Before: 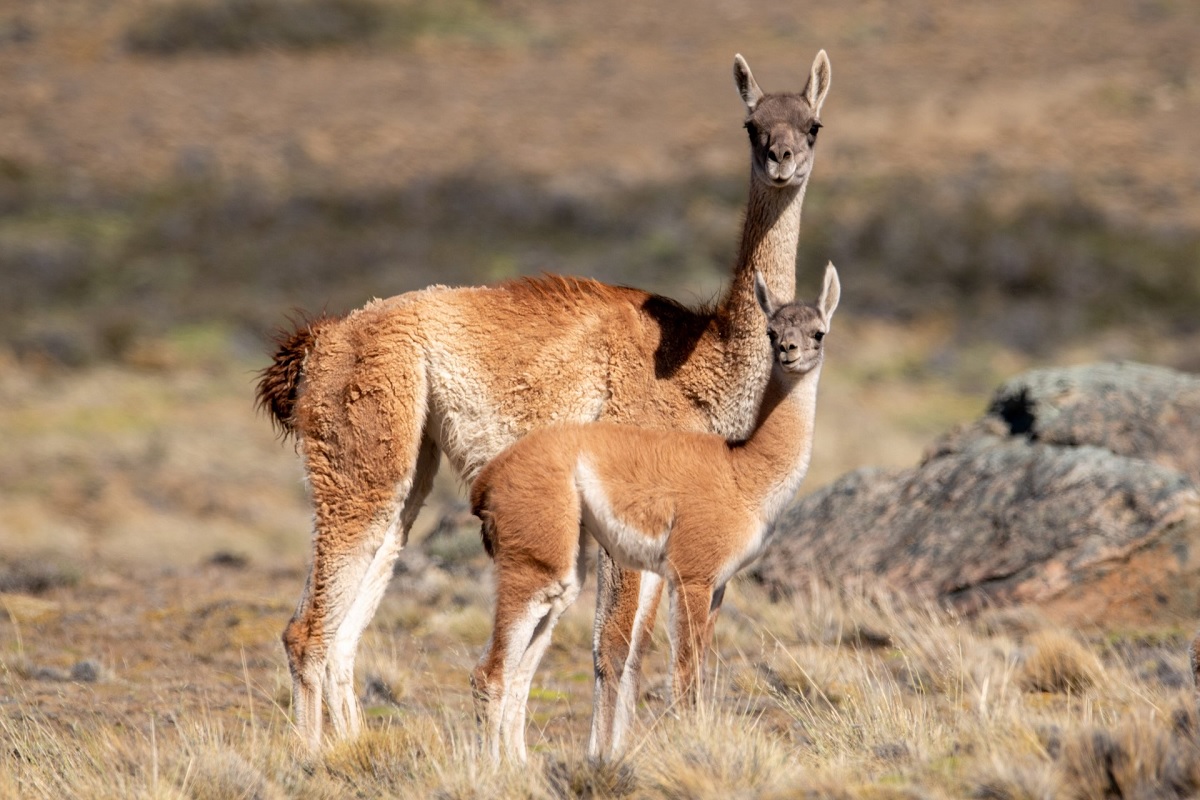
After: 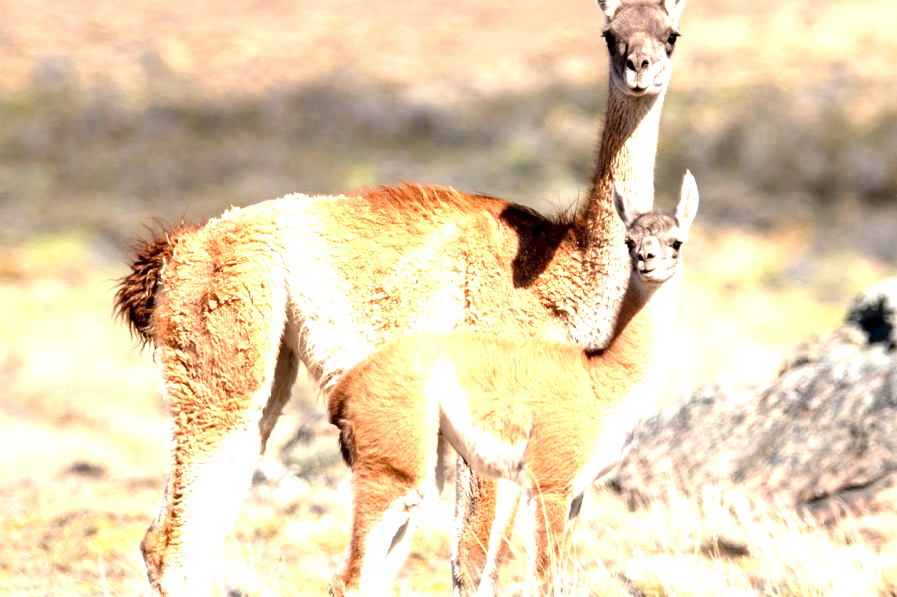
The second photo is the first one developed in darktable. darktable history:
exposure: black level correction 0.001, exposure 1.736 EV, compensate highlight preservation false
crop and rotate: left 11.866%, top 11.482%, right 13.331%, bottom 13.852%
